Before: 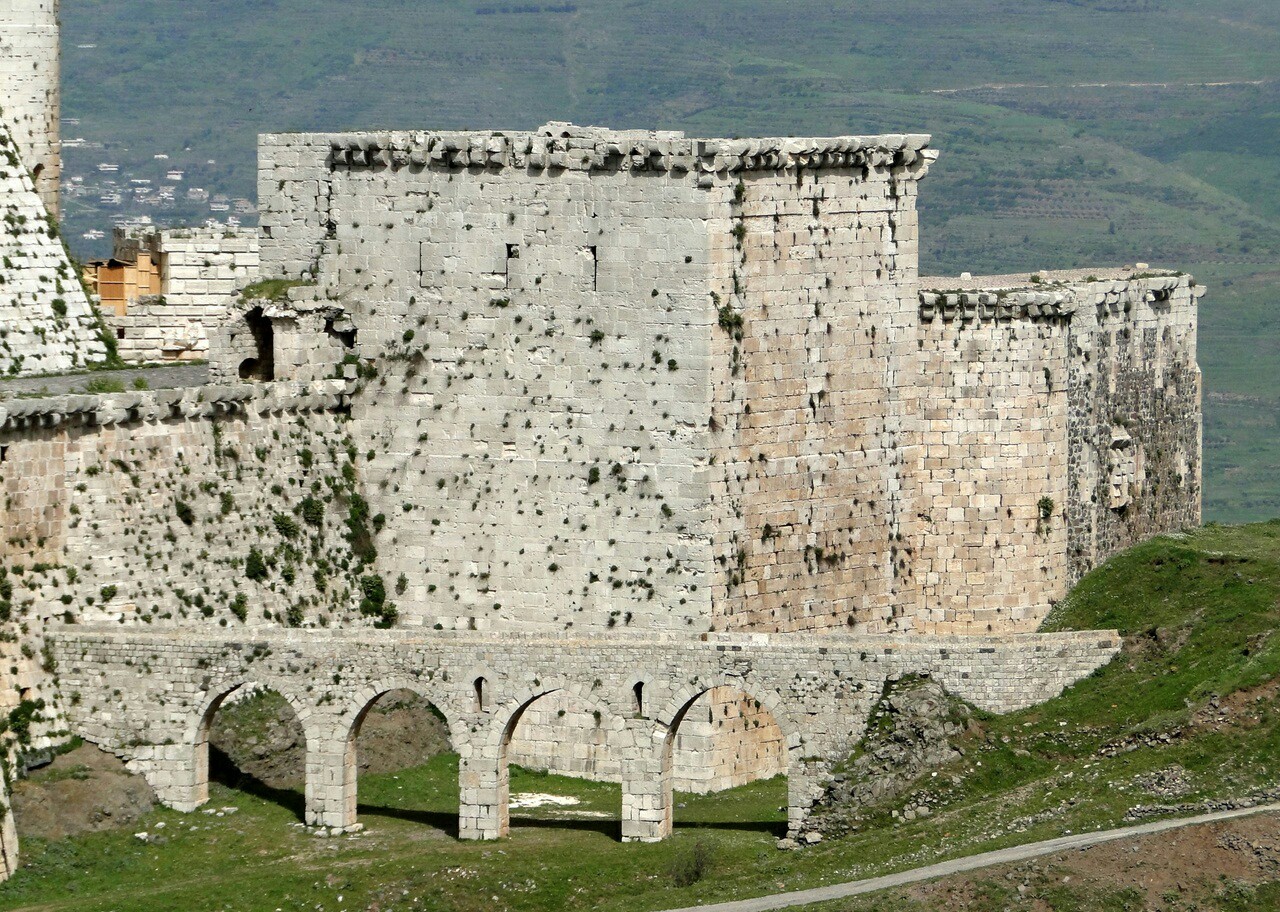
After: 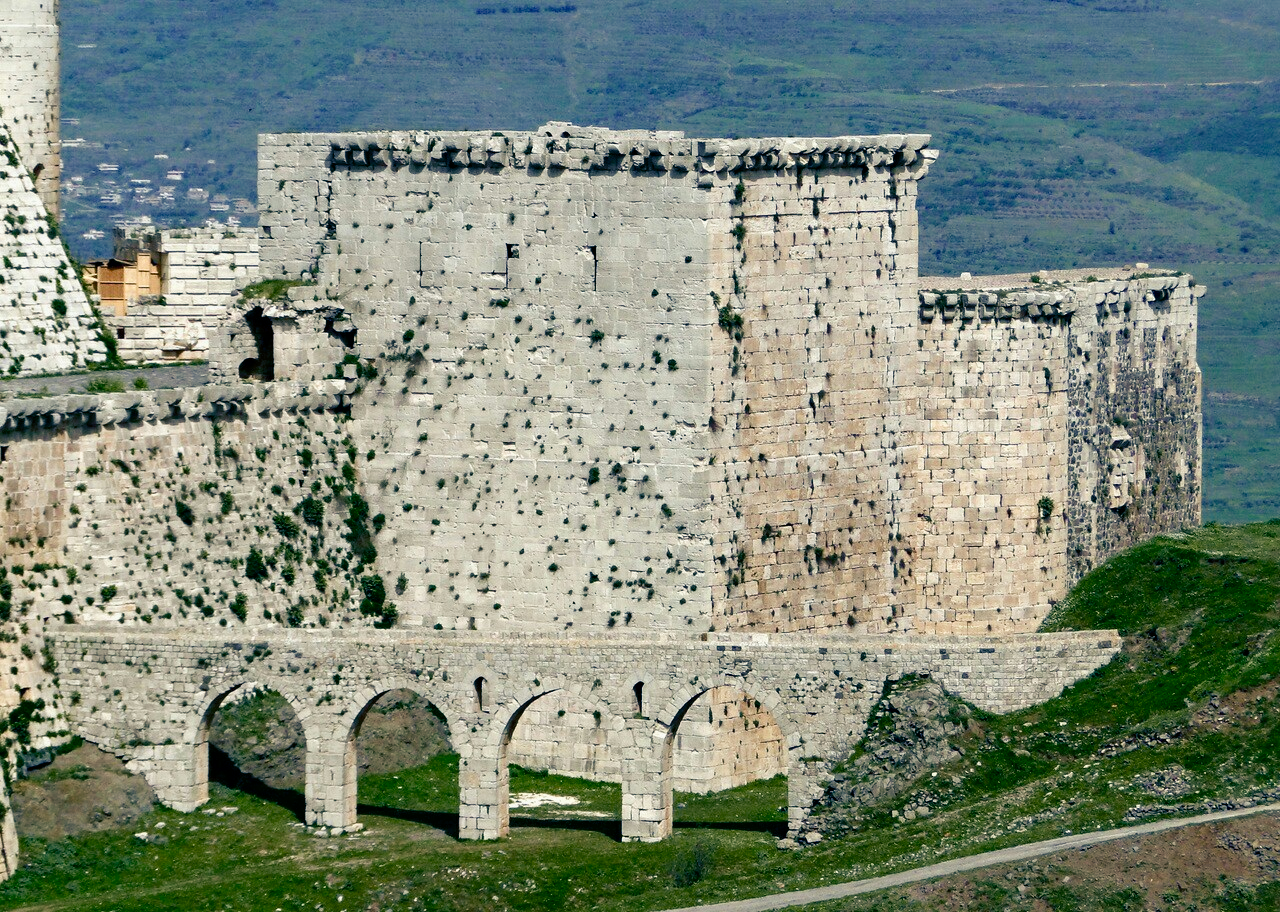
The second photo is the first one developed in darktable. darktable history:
color balance rgb: shadows lift › luminance -40.952%, shadows lift › chroma 14.202%, shadows lift › hue 261.49°, perceptual saturation grading › global saturation 20%, perceptual saturation grading › highlights -49.764%, perceptual saturation grading › shadows 25.805%, perceptual brilliance grading › global brilliance -0.735%, perceptual brilliance grading › highlights -1.674%, perceptual brilliance grading › mid-tones -1.894%, perceptual brilliance grading › shadows -0.954%, global vibrance 15.84%, saturation formula JzAzBz (2021)
velvia: on, module defaults
